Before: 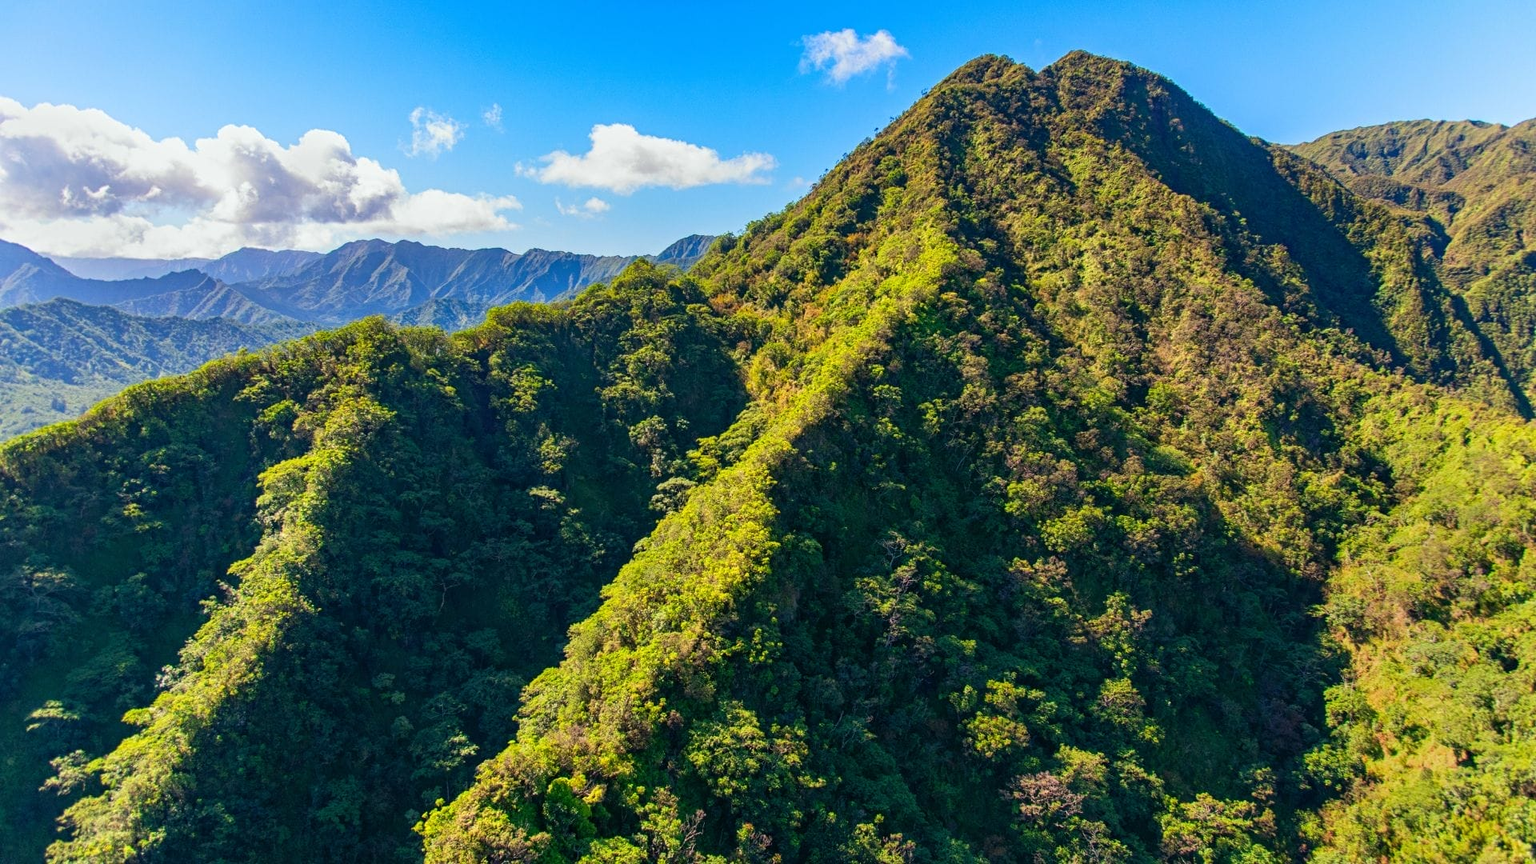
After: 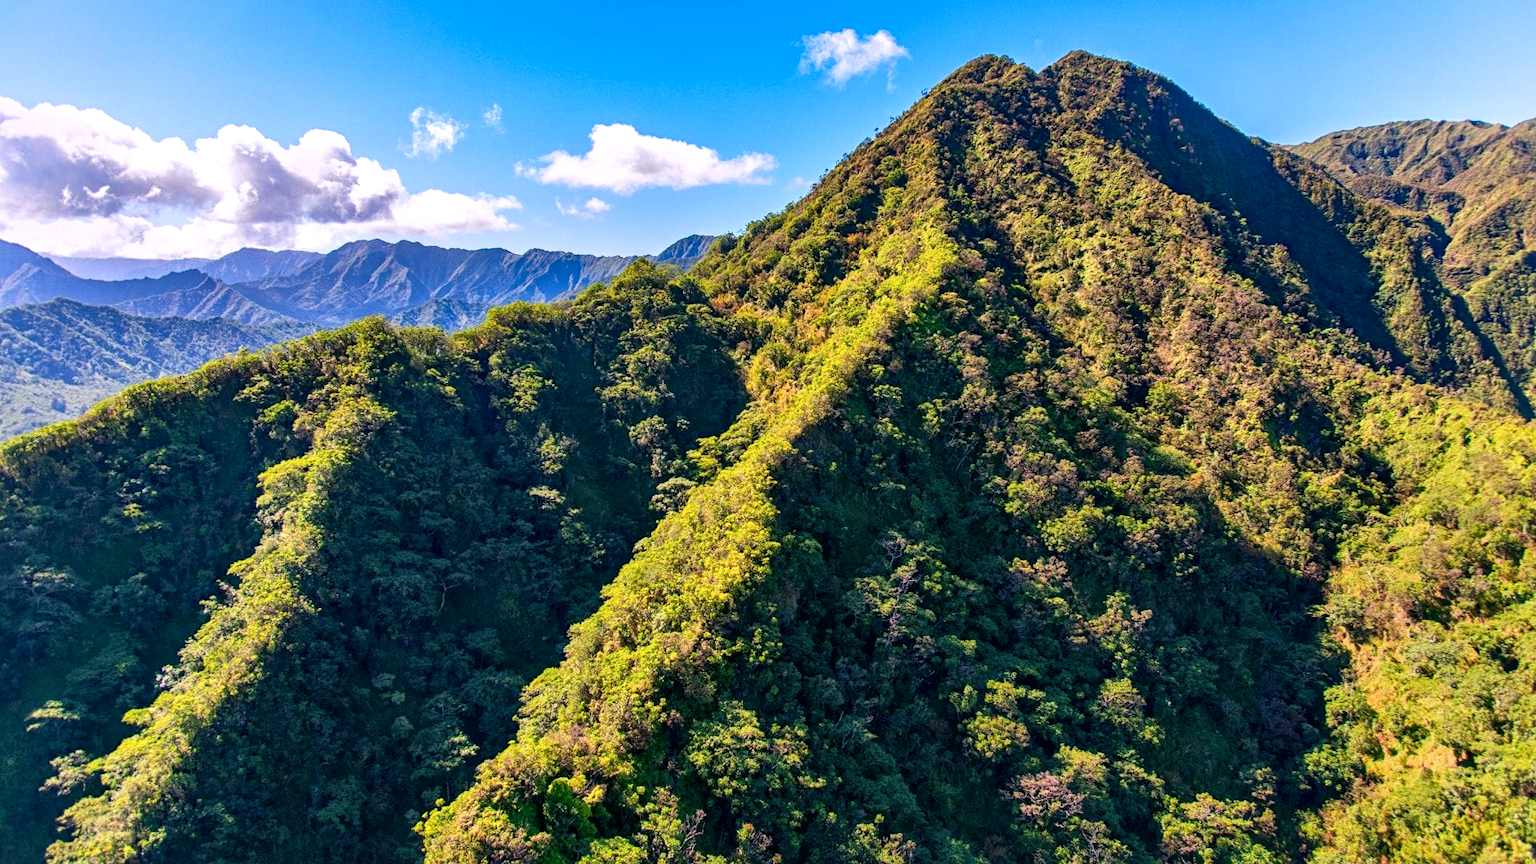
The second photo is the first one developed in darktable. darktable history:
white balance: red 1.066, blue 1.119
local contrast: mode bilateral grid, contrast 25, coarseness 60, detail 151%, midtone range 0.2
